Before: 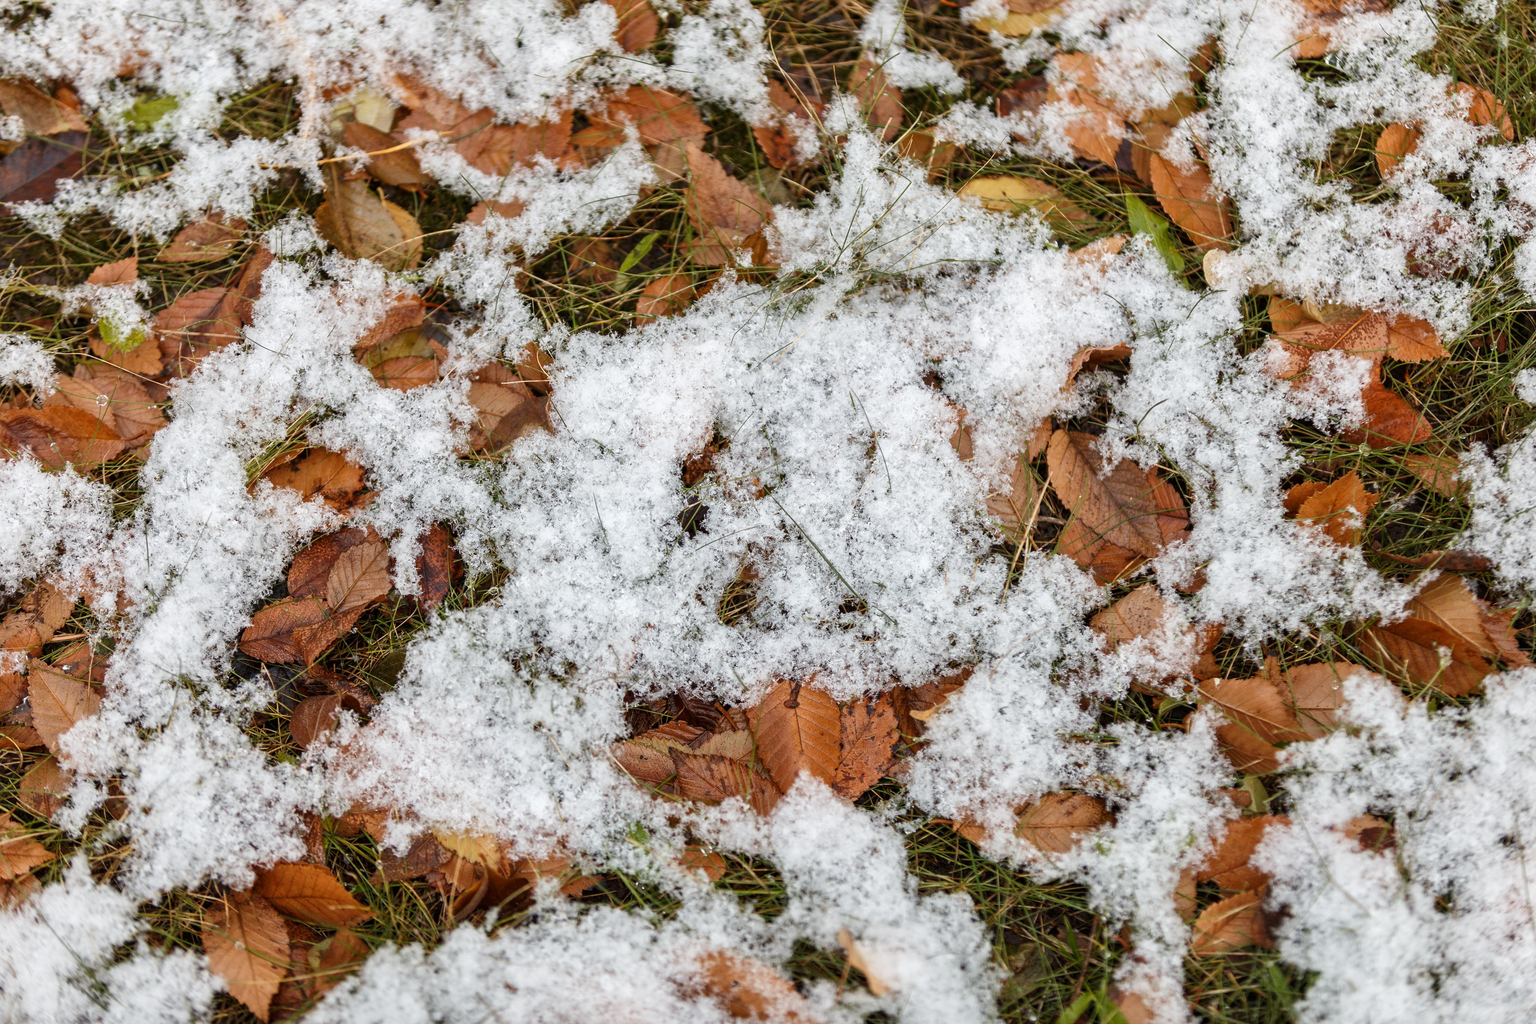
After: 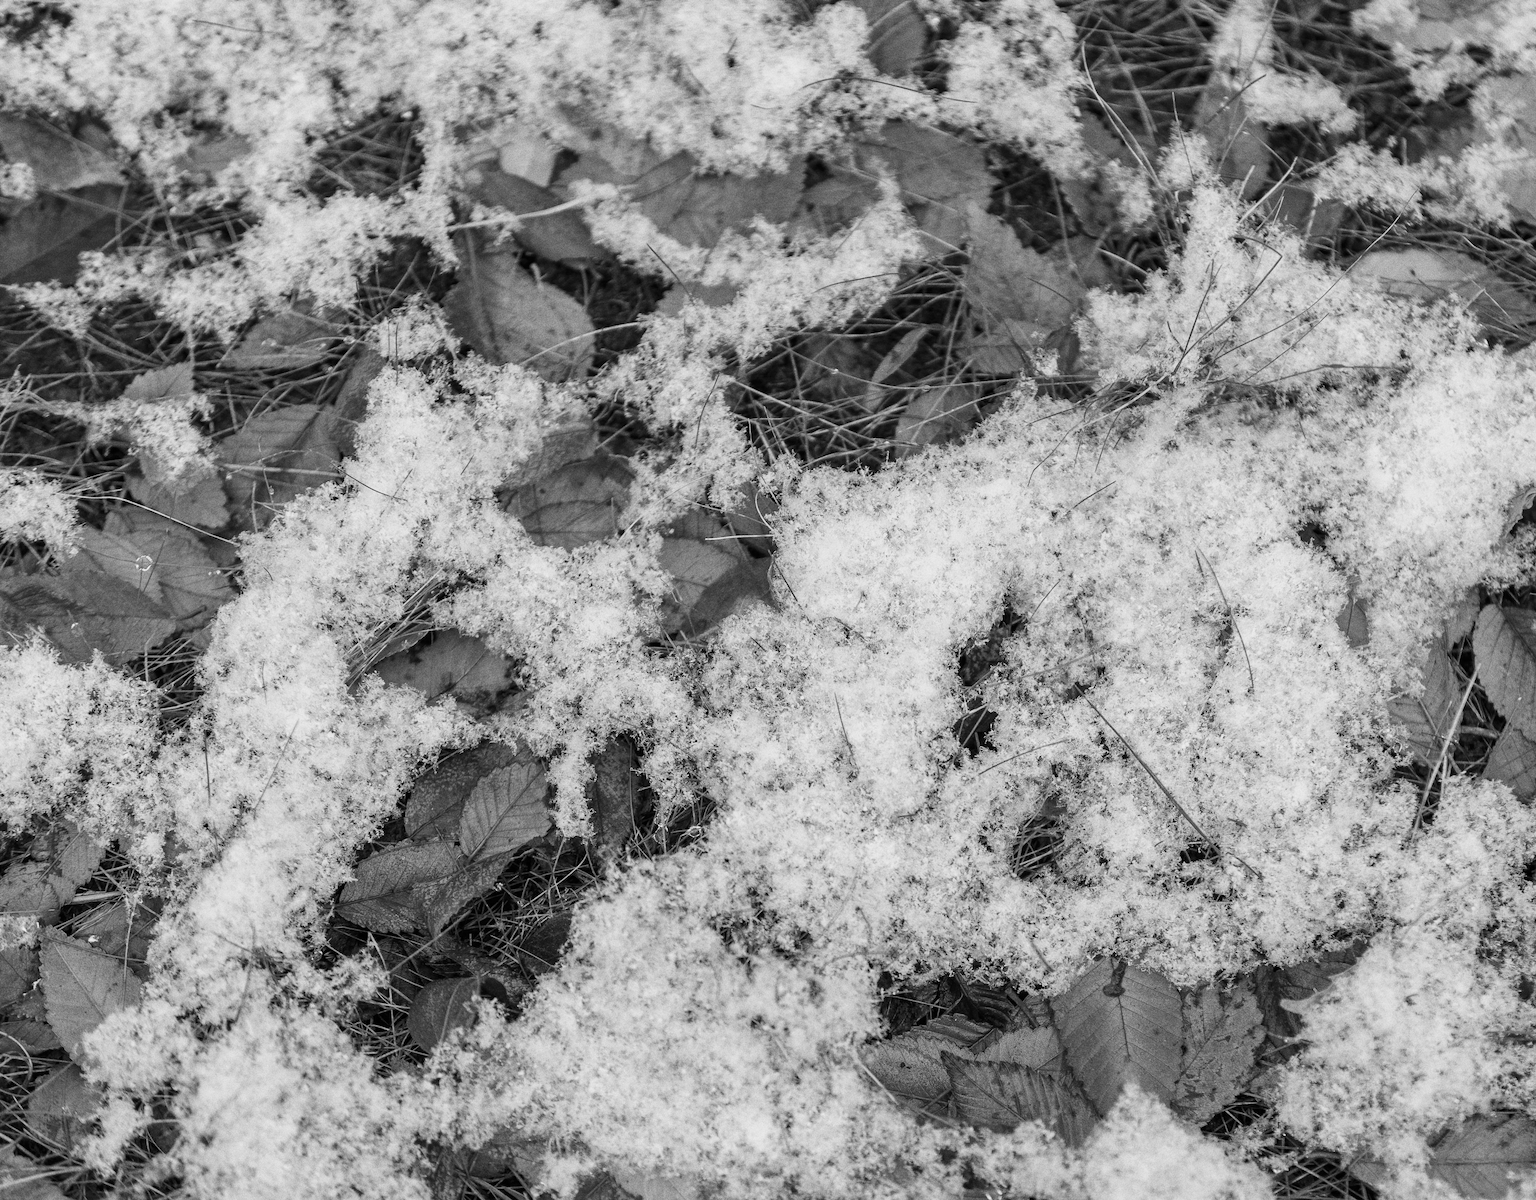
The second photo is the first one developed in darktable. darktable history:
monochrome: a -71.75, b 75.82
crop: right 28.885%, bottom 16.626%
grain: coarseness 0.09 ISO, strength 40%
